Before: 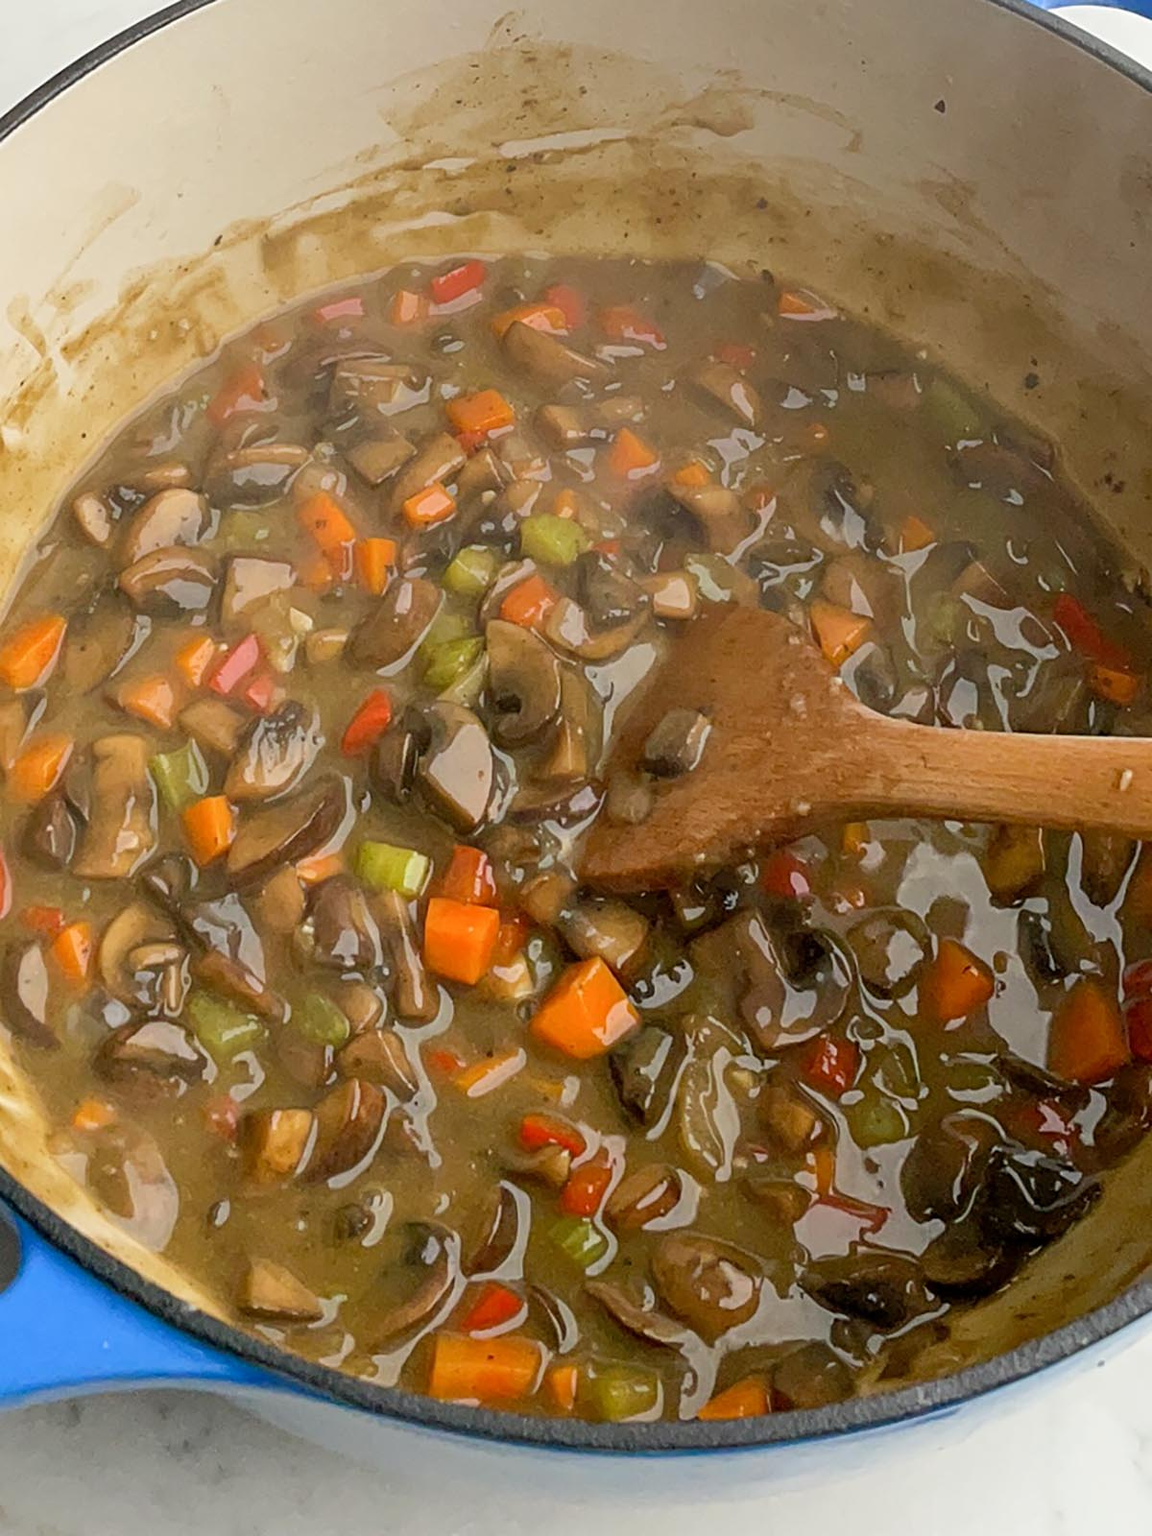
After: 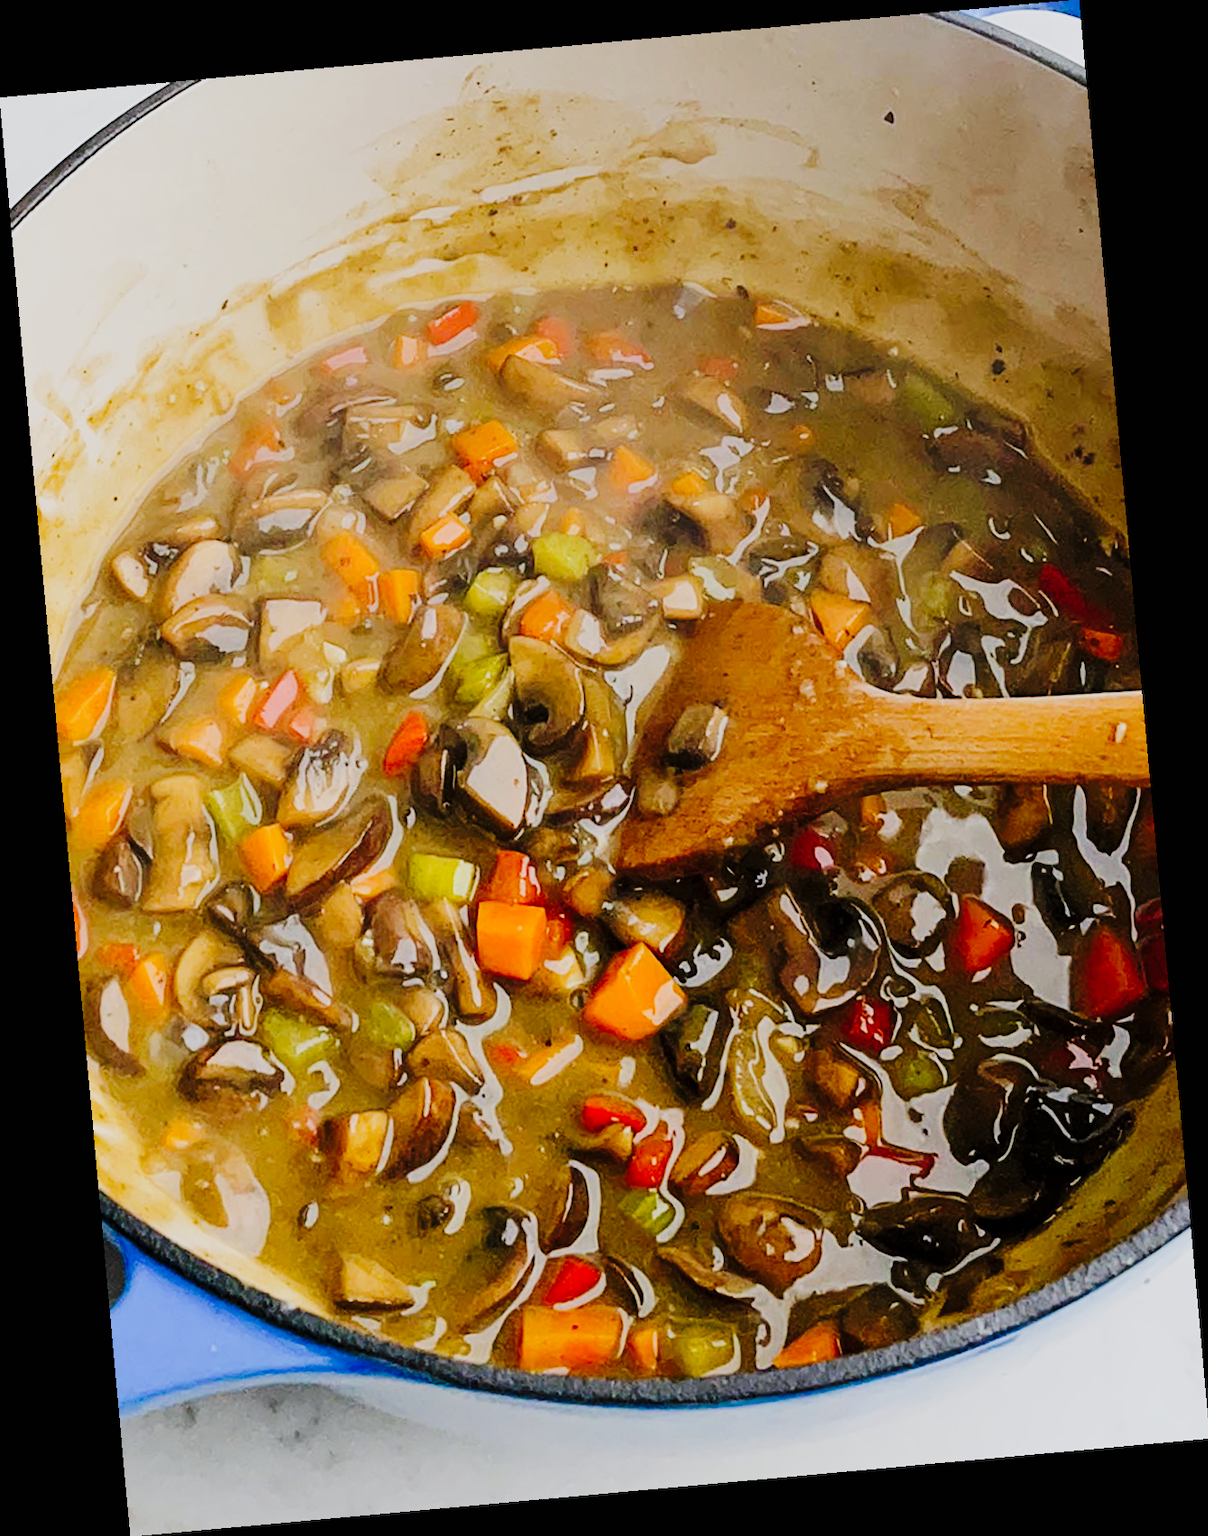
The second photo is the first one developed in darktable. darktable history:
tone curve: curves: ch0 [(0, 0) (0.003, 0.003) (0.011, 0.009) (0.025, 0.018) (0.044, 0.027) (0.069, 0.034) (0.1, 0.043) (0.136, 0.056) (0.177, 0.084) (0.224, 0.138) (0.277, 0.203) (0.335, 0.329) (0.399, 0.451) (0.468, 0.572) (0.543, 0.671) (0.623, 0.754) (0.709, 0.821) (0.801, 0.88) (0.898, 0.938) (1, 1)], preserve colors none
white balance: red 0.984, blue 1.059
filmic rgb: black relative exposure -8.54 EV, white relative exposure 5.52 EV, hardness 3.39, contrast 1.016
rotate and perspective: rotation -5.2°, automatic cropping off
